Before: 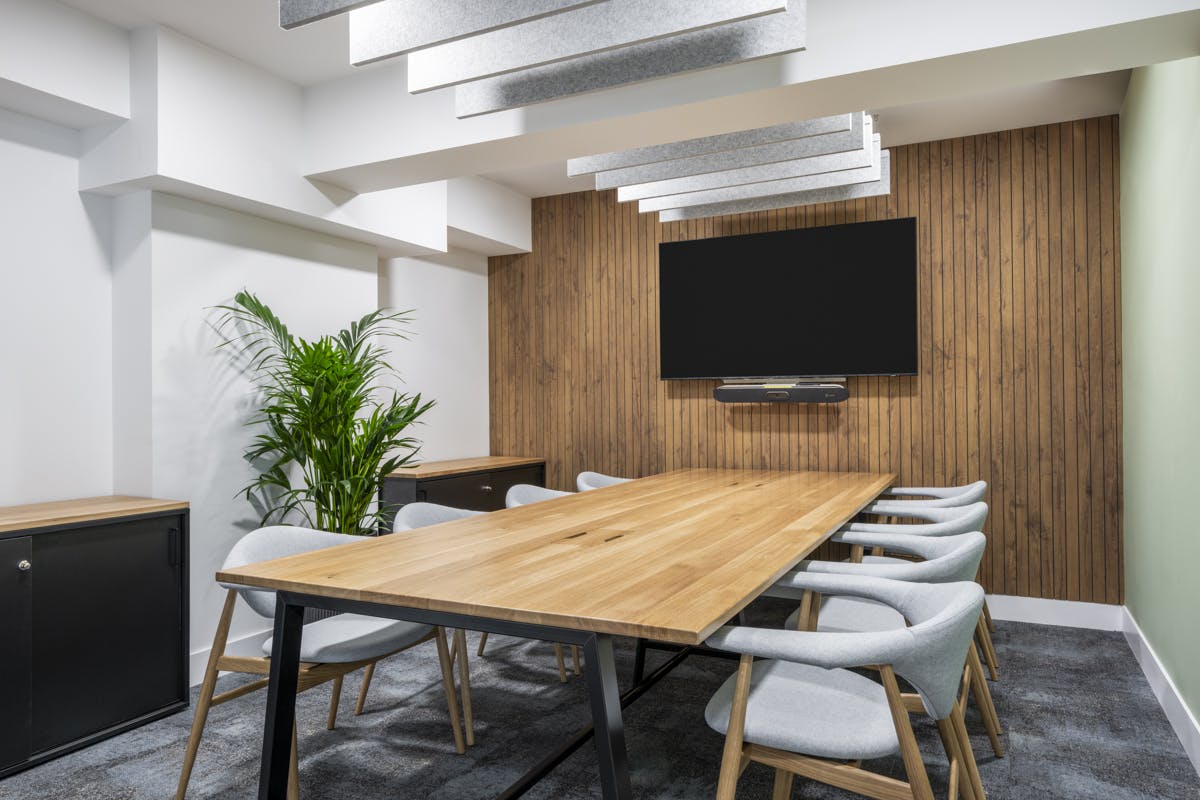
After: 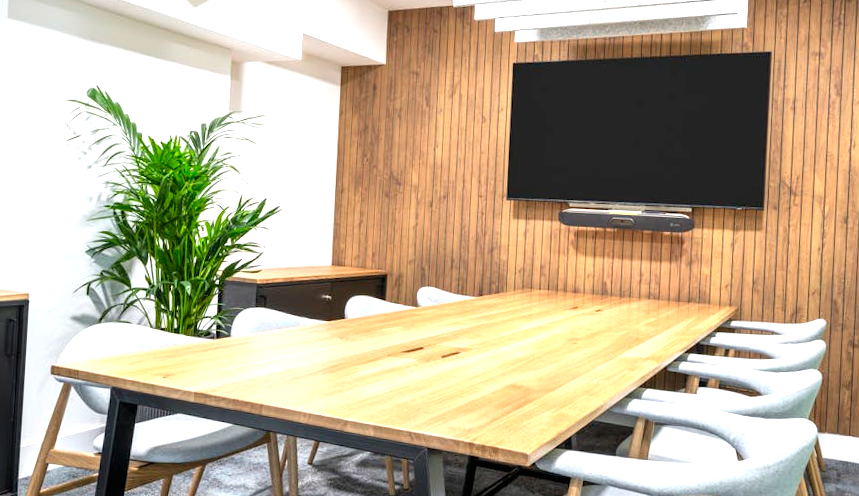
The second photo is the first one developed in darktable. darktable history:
crop and rotate: angle -3.37°, left 9.79%, top 20.73%, right 12.42%, bottom 11.82%
exposure: black level correction 0, exposure 1.1 EV, compensate highlight preservation false
